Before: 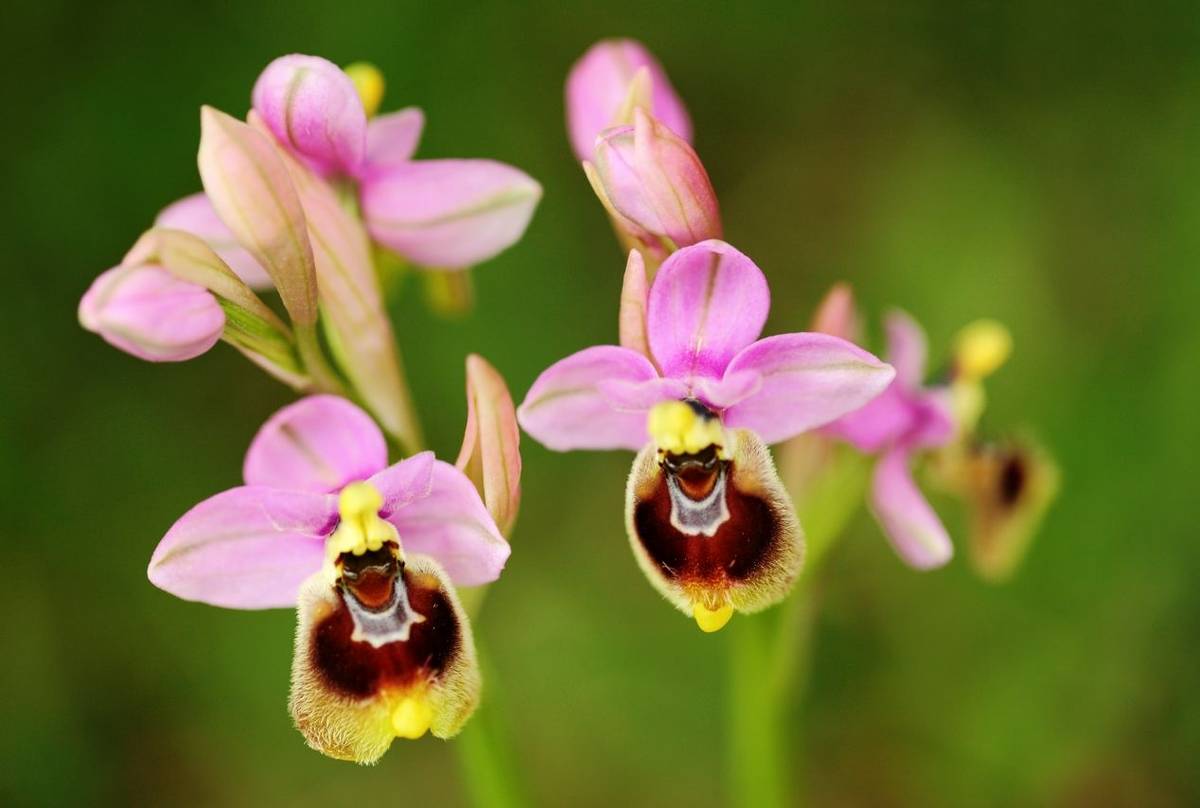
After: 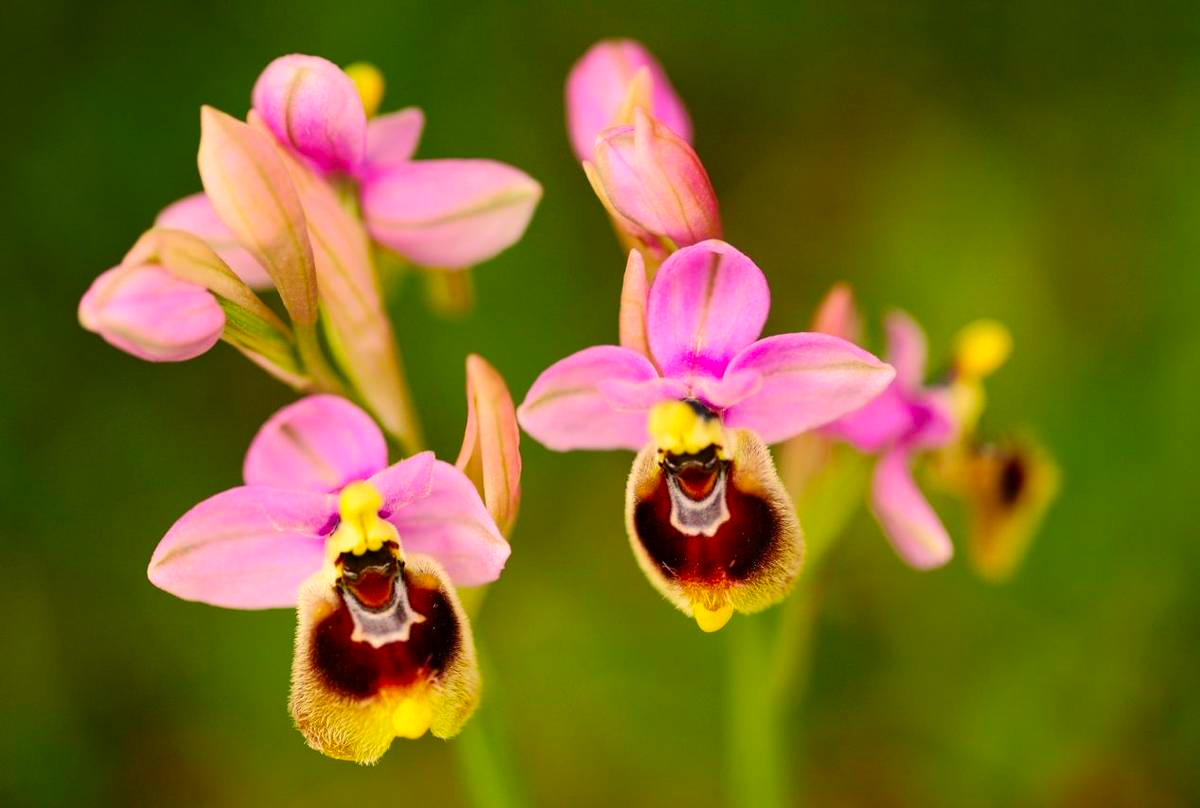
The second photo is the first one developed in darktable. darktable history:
color correction: highlights a* 11.96, highlights b* 11.58
color contrast: green-magenta contrast 1.2, blue-yellow contrast 1.2
